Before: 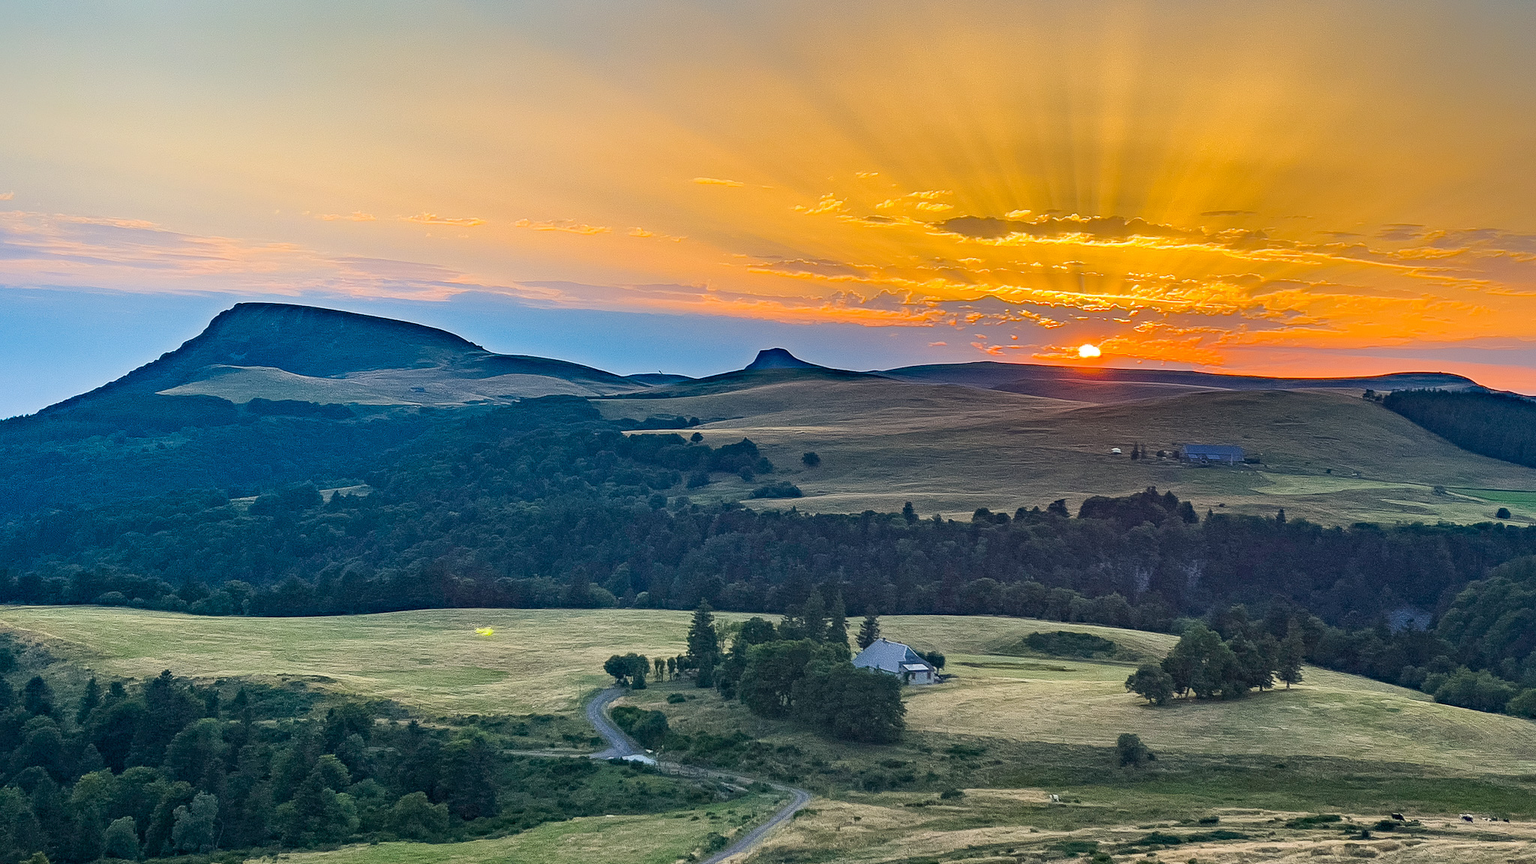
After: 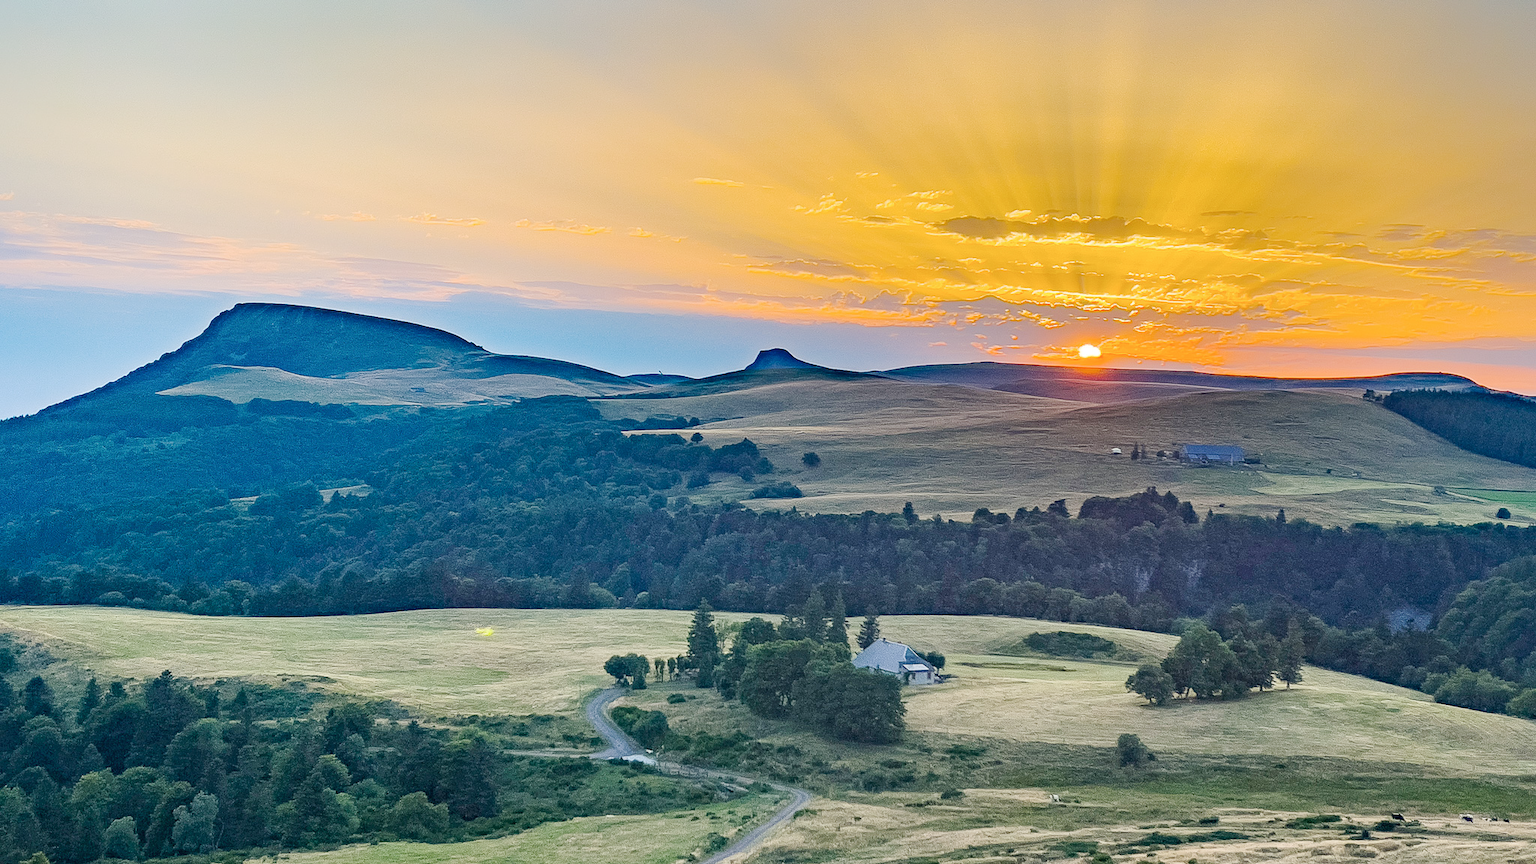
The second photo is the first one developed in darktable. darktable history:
exposure: compensate highlight preservation false
base curve: curves: ch0 [(0, 0) (0.158, 0.273) (0.879, 0.895) (1, 1)], preserve colors none
